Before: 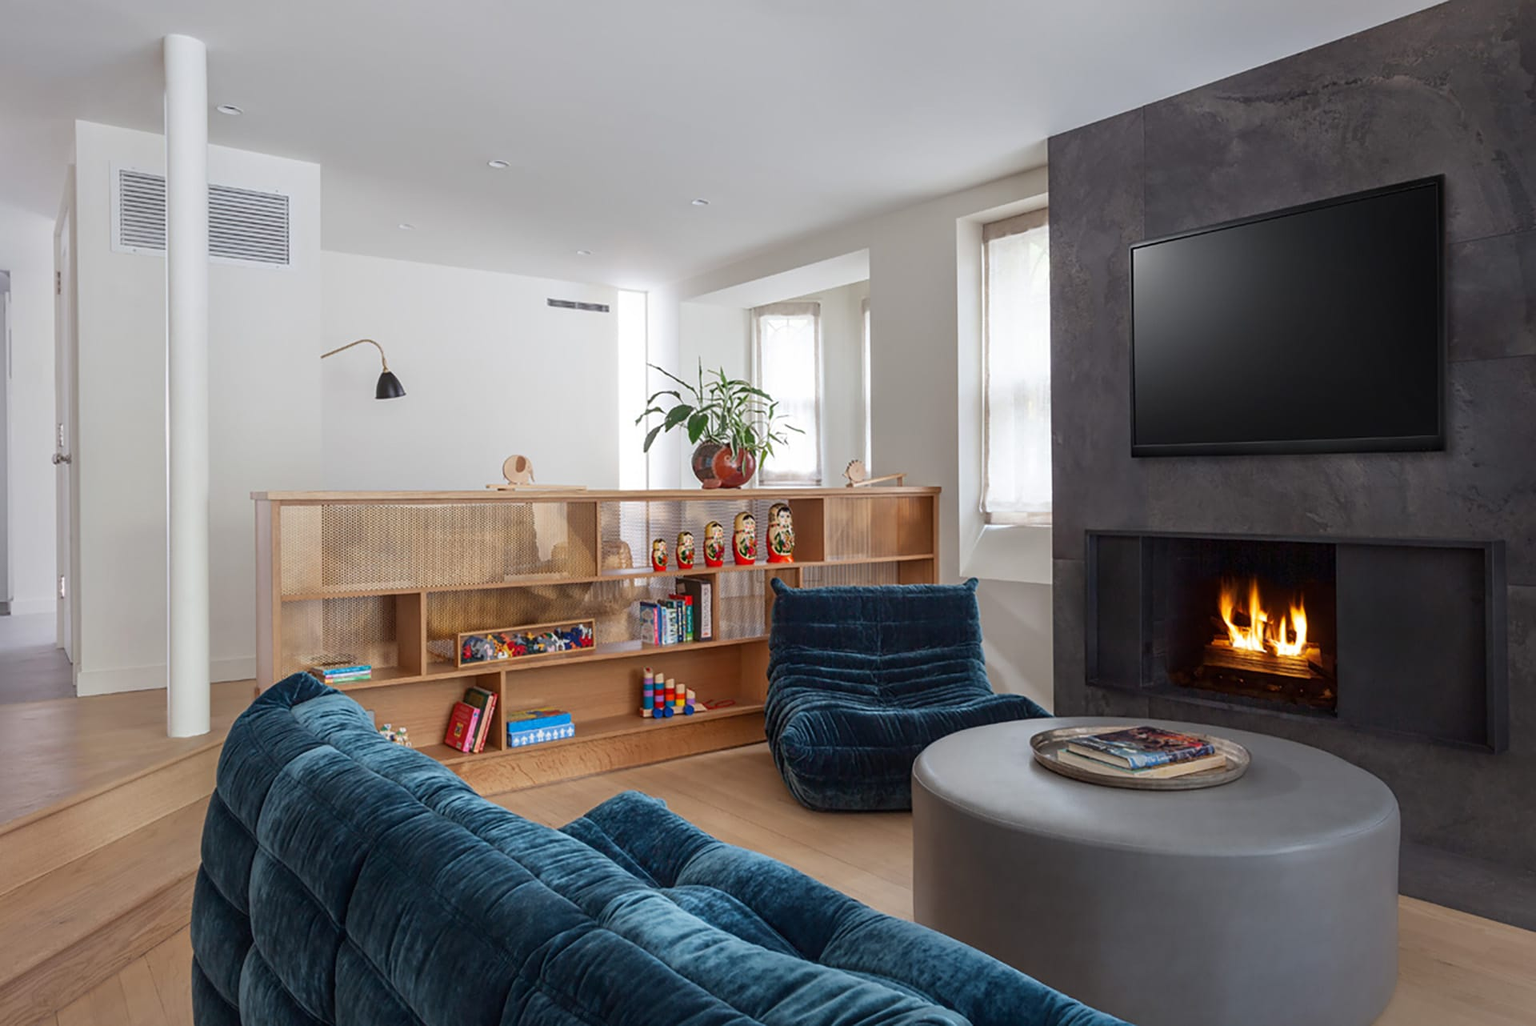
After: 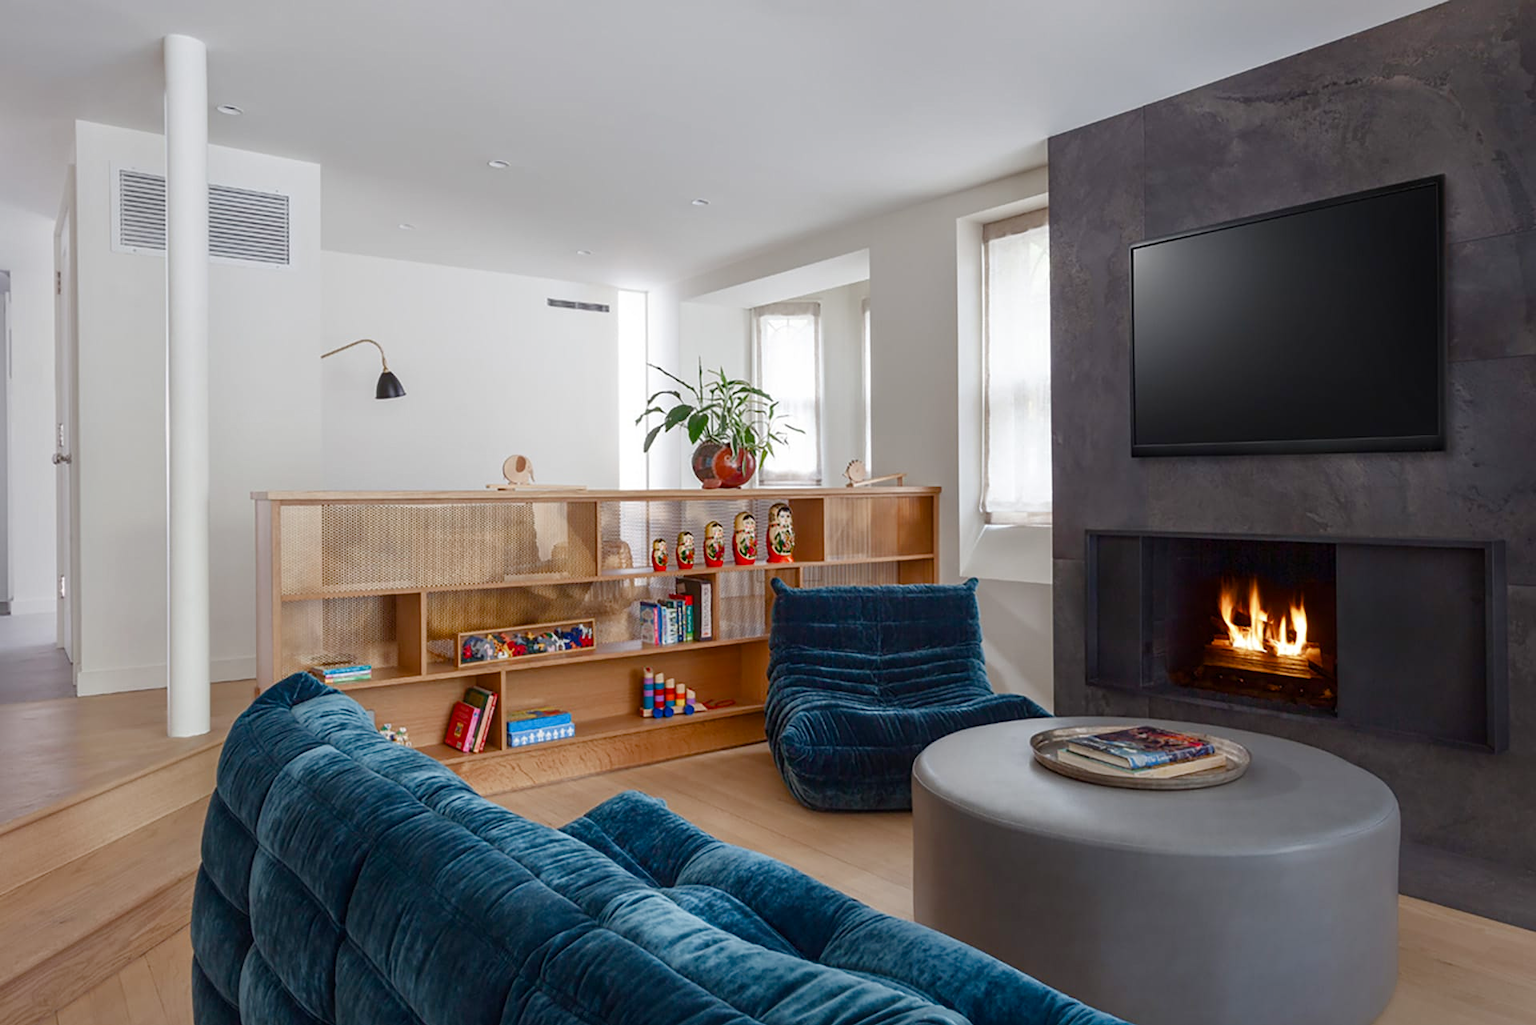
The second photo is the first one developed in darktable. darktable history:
color balance rgb: perceptual saturation grading › global saturation 20%, perceptual saturation grading › highlights -50%, perceptual saturation grading › shadows 30%
tone equalizer: on, module defaults
